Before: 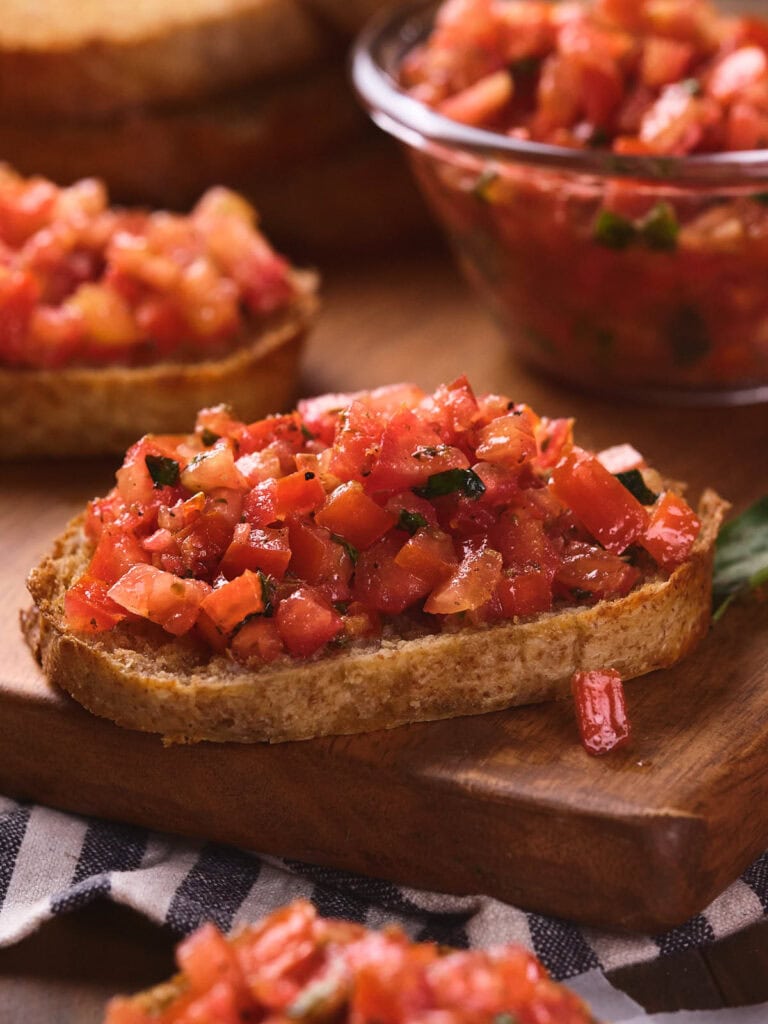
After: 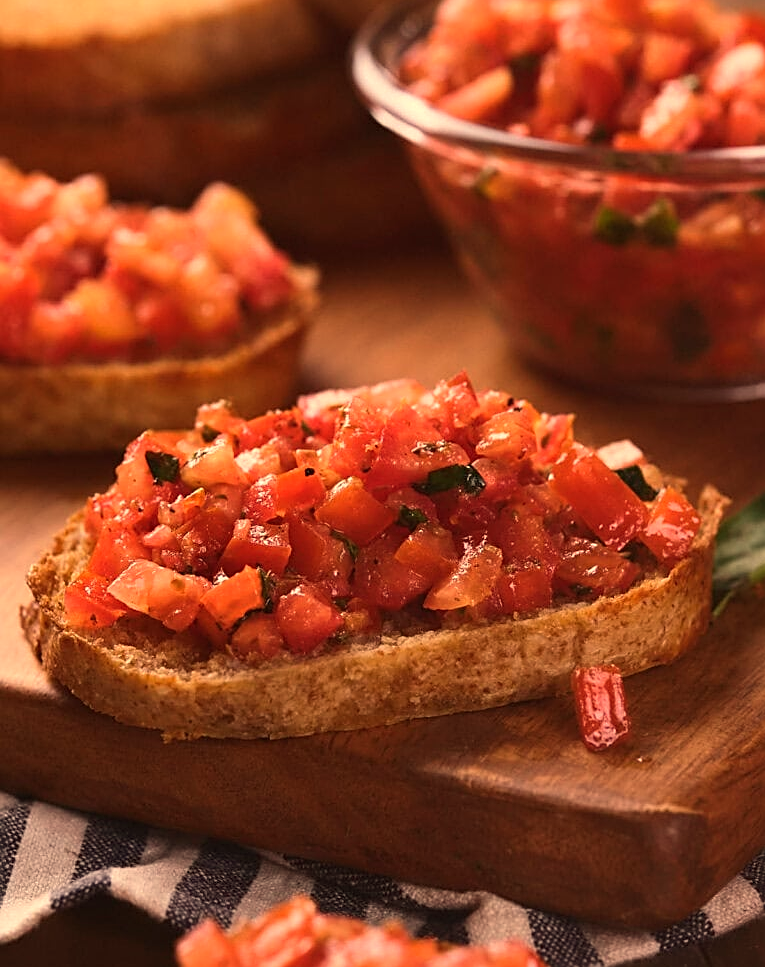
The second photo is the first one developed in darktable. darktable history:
white balance: red 1.138, green 0.996, blue 0.812
sharpen: on, module defaults
crop: top 0.448%, right 0.264%, bottom 5.045%
